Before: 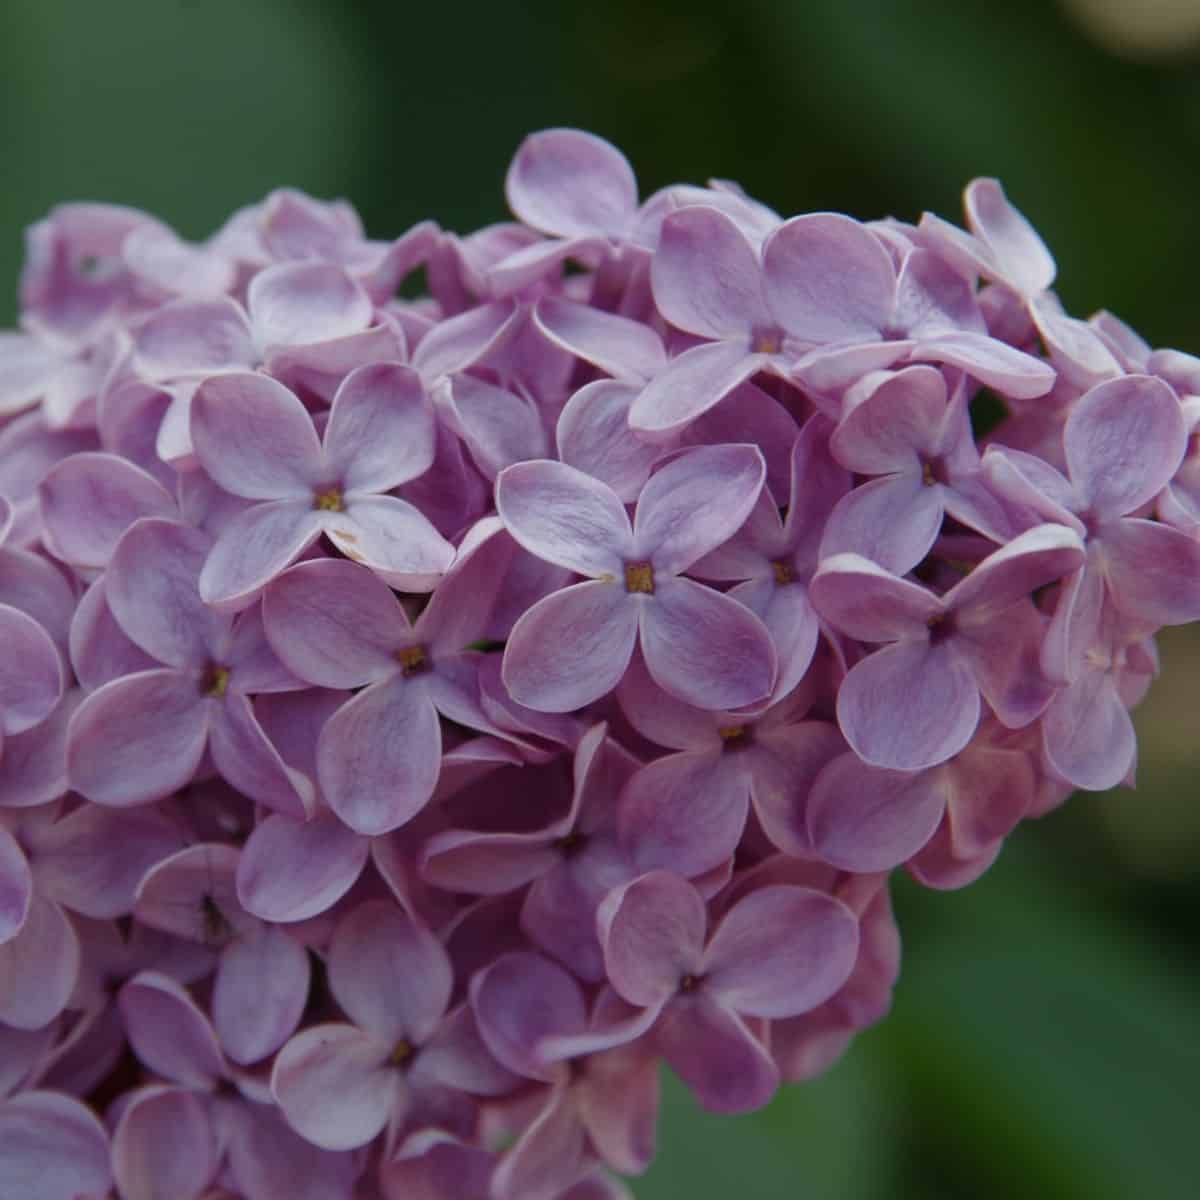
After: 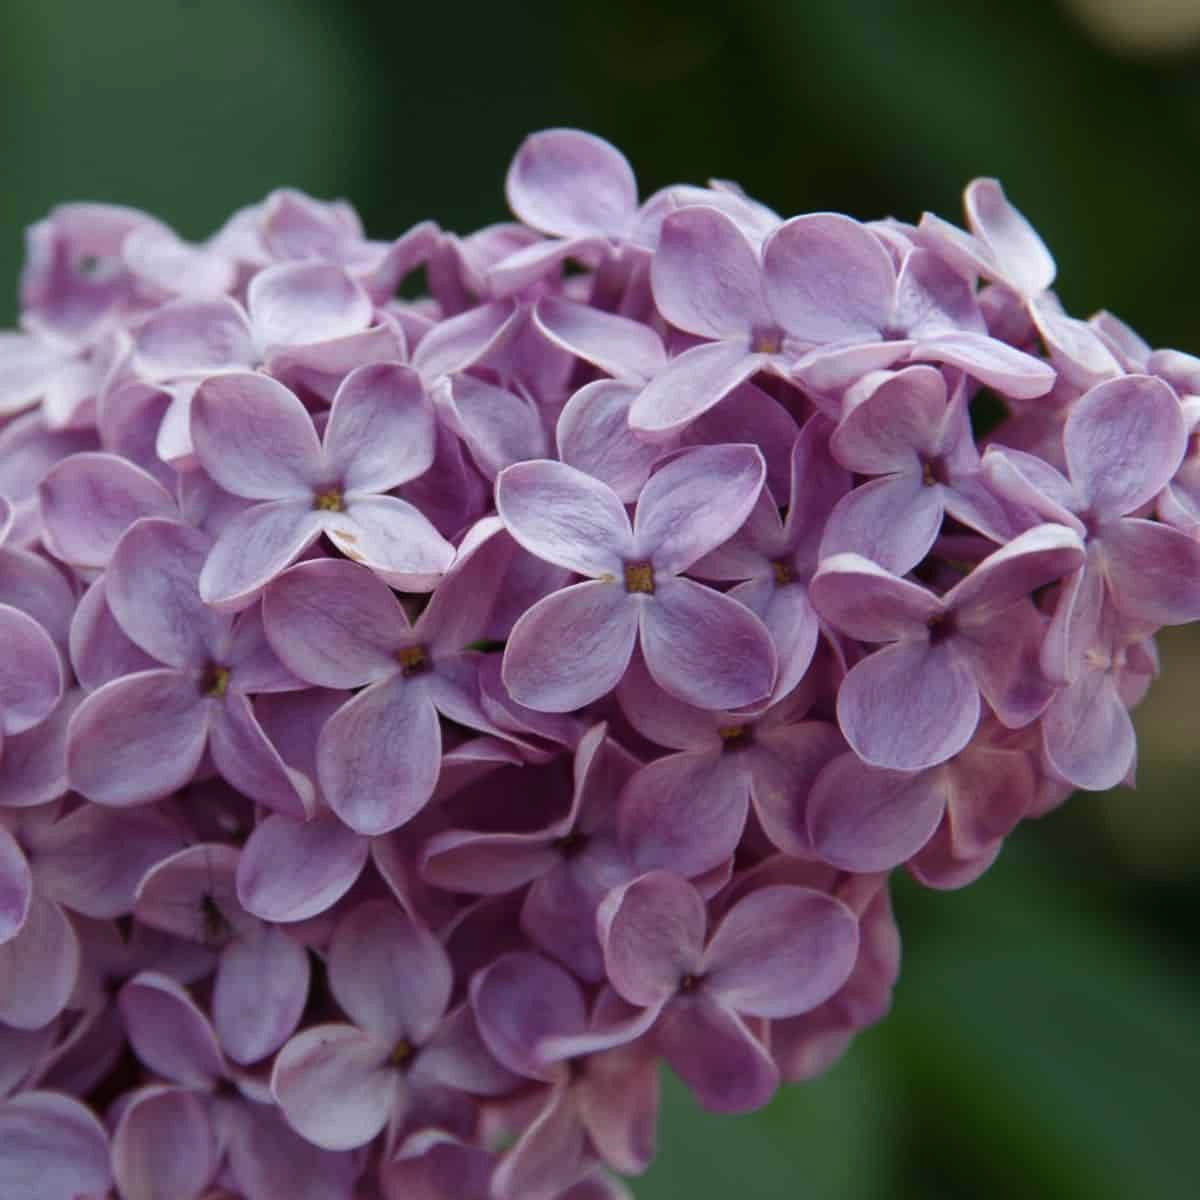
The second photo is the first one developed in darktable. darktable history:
tone equalizer: -8 EV -0.426 EV, -7 EV -0.401 EV, -6 EV -0.306 EV, -5 EV -0.199 EV, -3 EV 0.191 EV, -2 EV 0.362 EV, -1 EV 0.391 EV, +0 EV 0.408 EV, edges refinement/feathering 500, mask exposure compensation -1.57 EV, preserve details no
